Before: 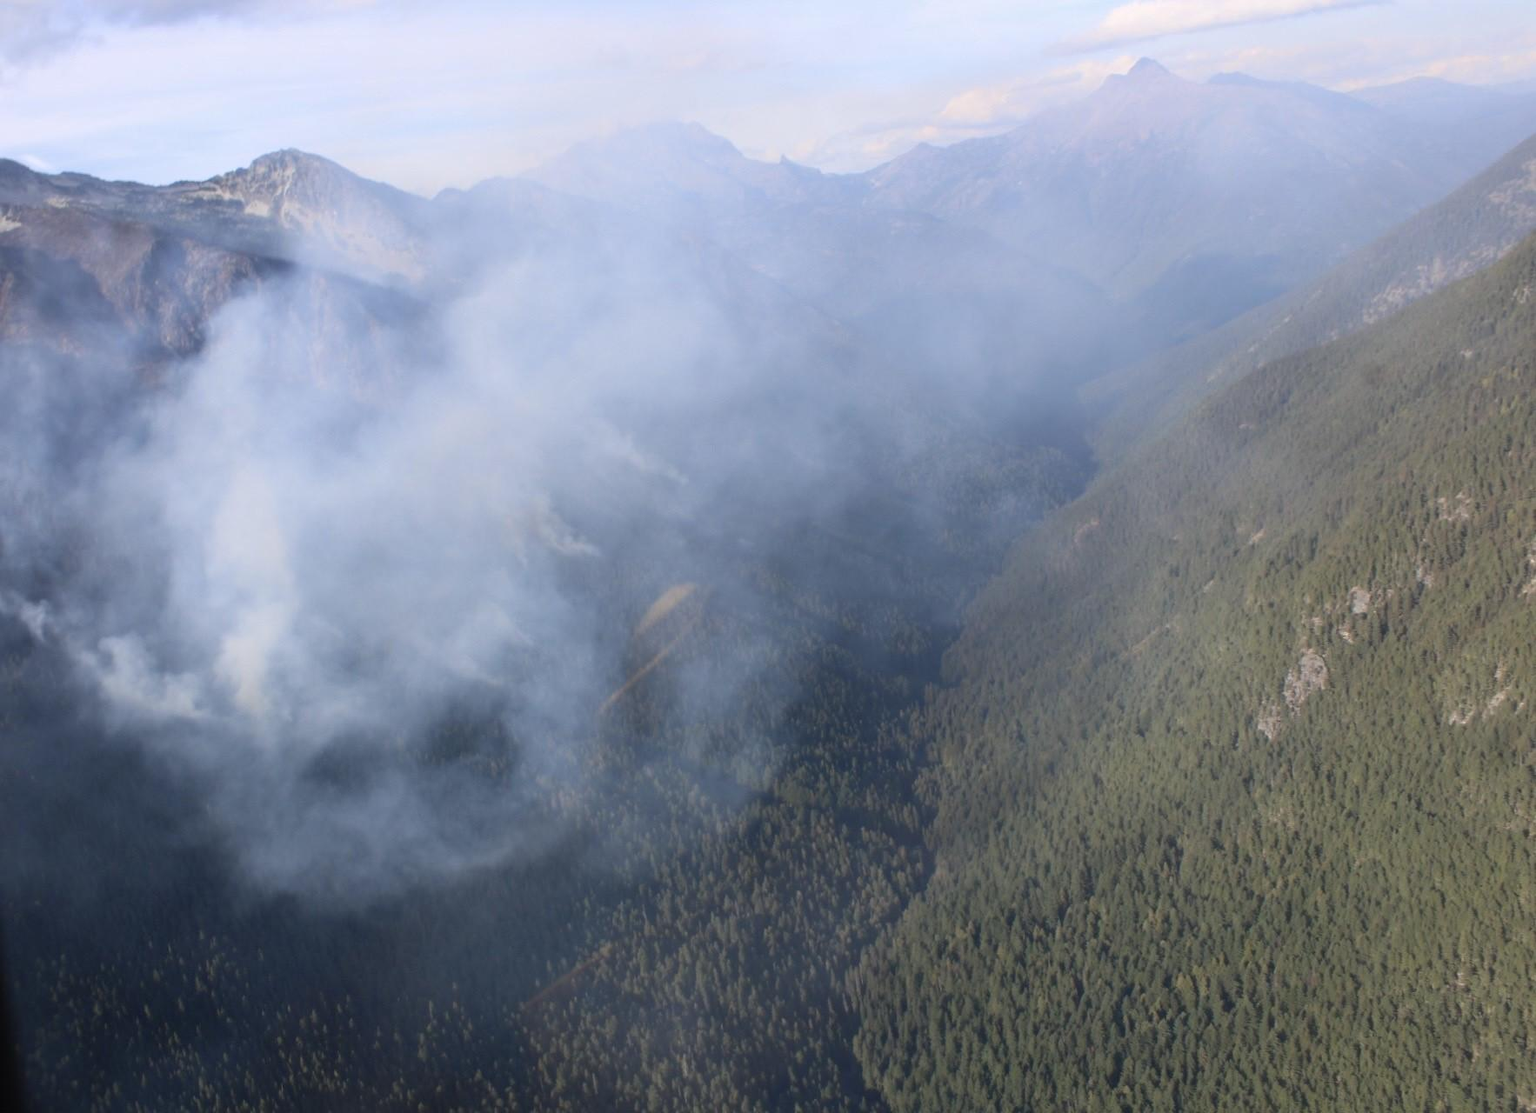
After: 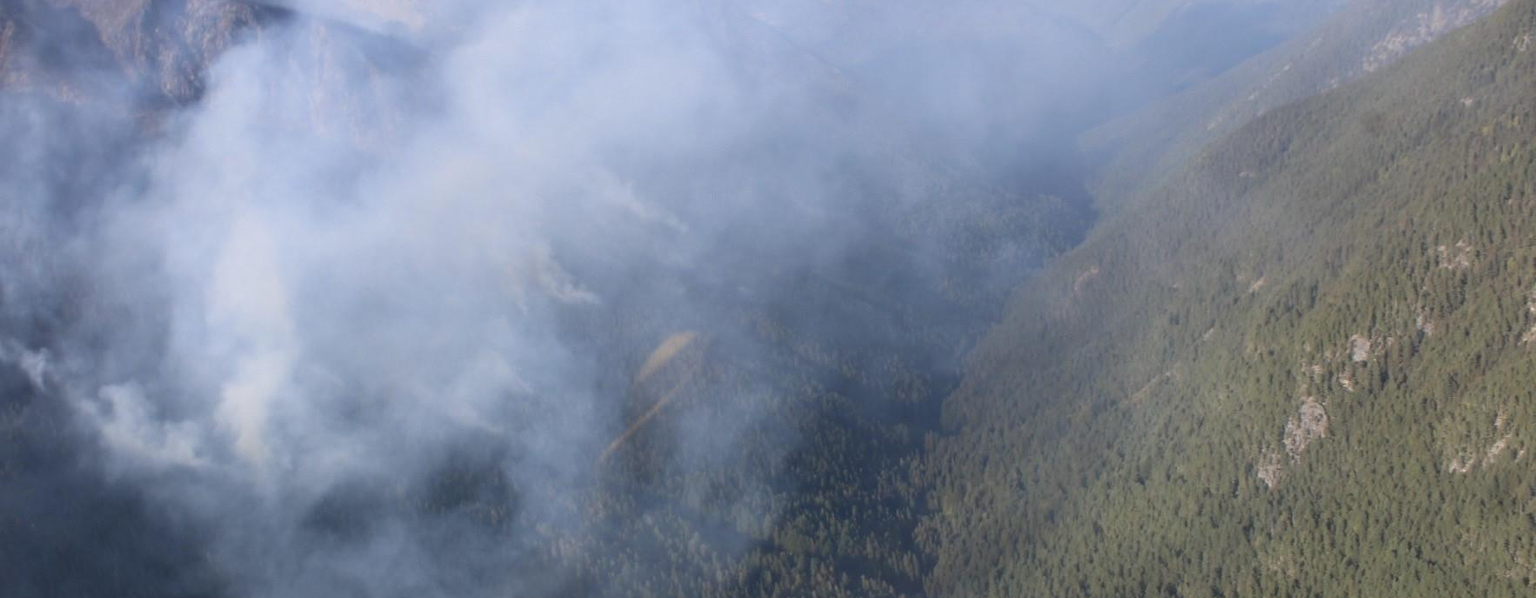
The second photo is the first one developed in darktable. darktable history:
crop and rotate: top 22.724%, bottom 23.467%
